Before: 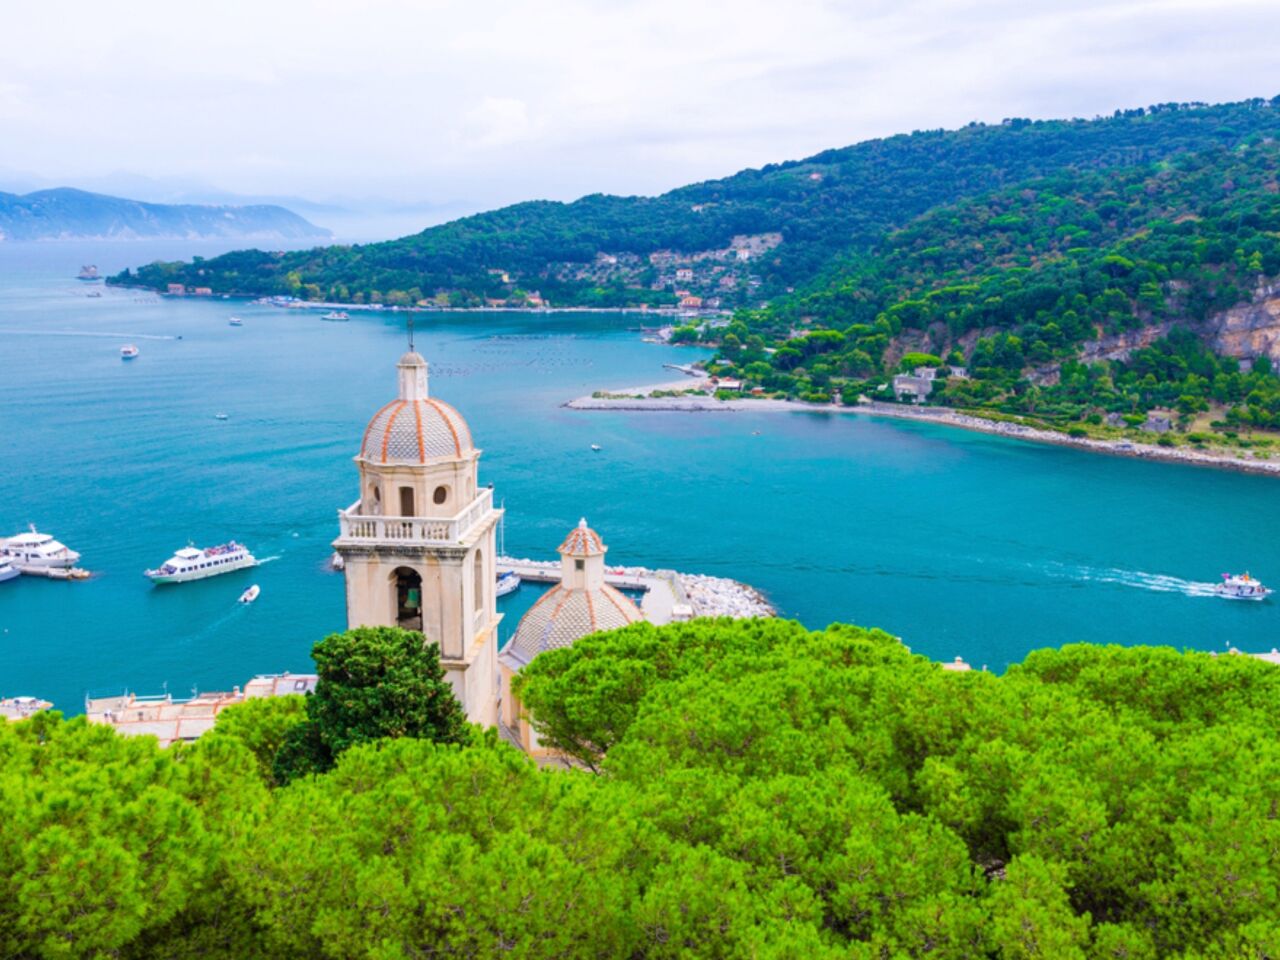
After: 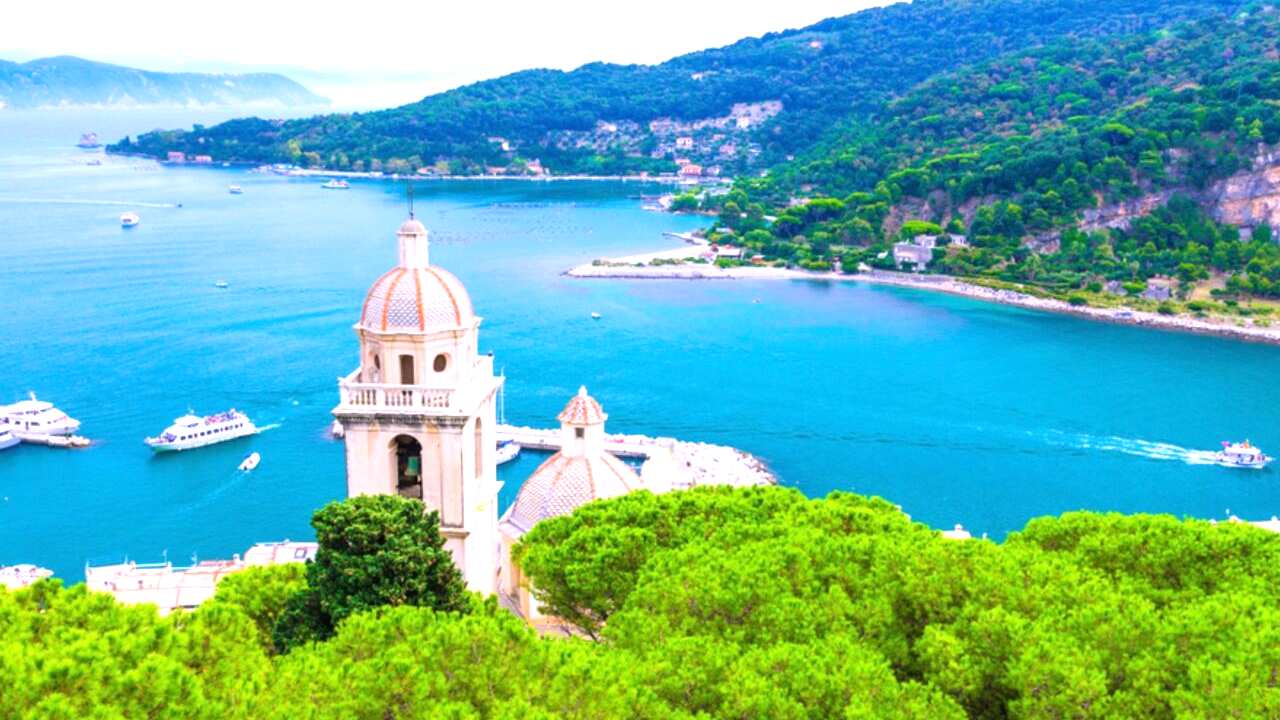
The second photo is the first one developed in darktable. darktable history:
crop: top 13.819%, bottom 11.169%
exposure: black level correction 0, exposure 0.7 EV, compensate exposure bias true, compensate highlight preservation false
white balance: red 1.05, blue 1.072
